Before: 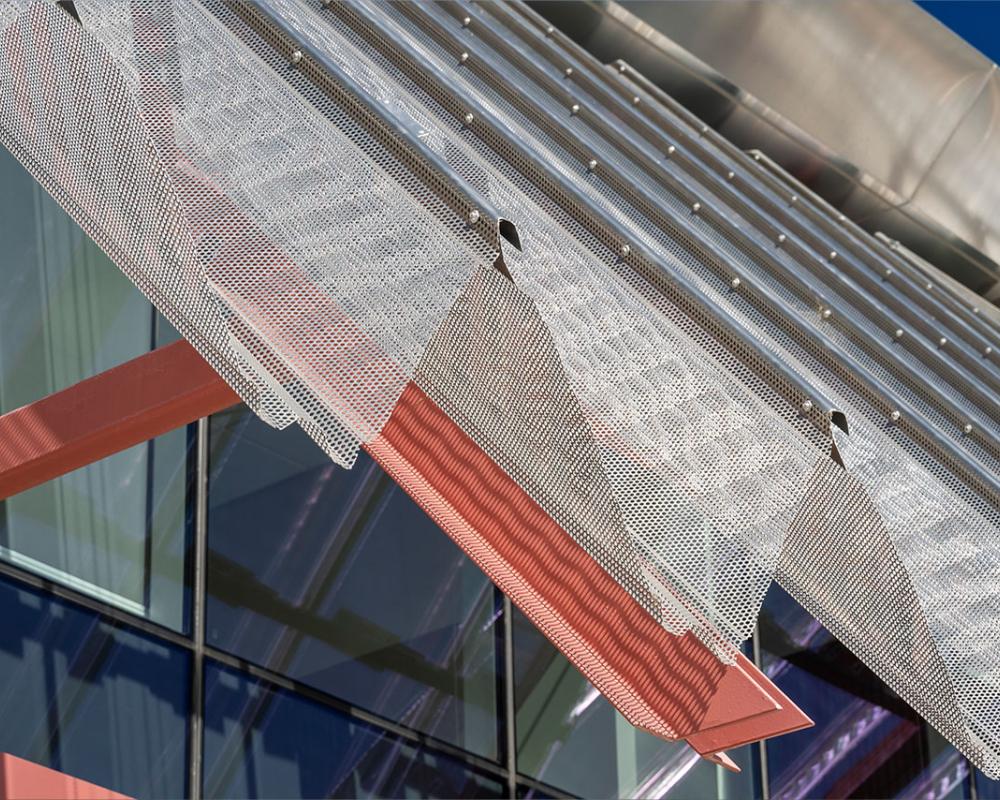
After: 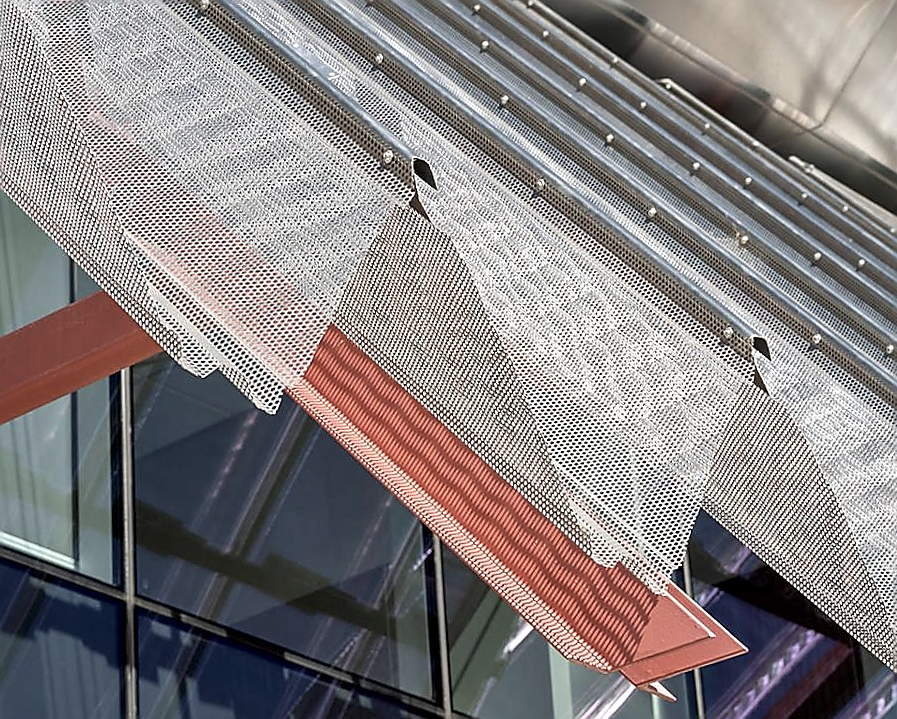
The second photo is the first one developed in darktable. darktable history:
crop and rotate: angle 2.26°, left 5.929%, top 5.693%
sharpen: radius 1.368, amount 1.254, threshold 0.837
color correction: highlights b* 0.056, saturation 0.805
local contrast: mode bilateral grid, contrast 21, coarseness 51, detail 150%, midtone range 0.2
exposure: exposure 0.21 EV, compensate exposure bias true, compensate highlight preservation false
levels: mode automatic, levels [0, 0.476, 0.951]
